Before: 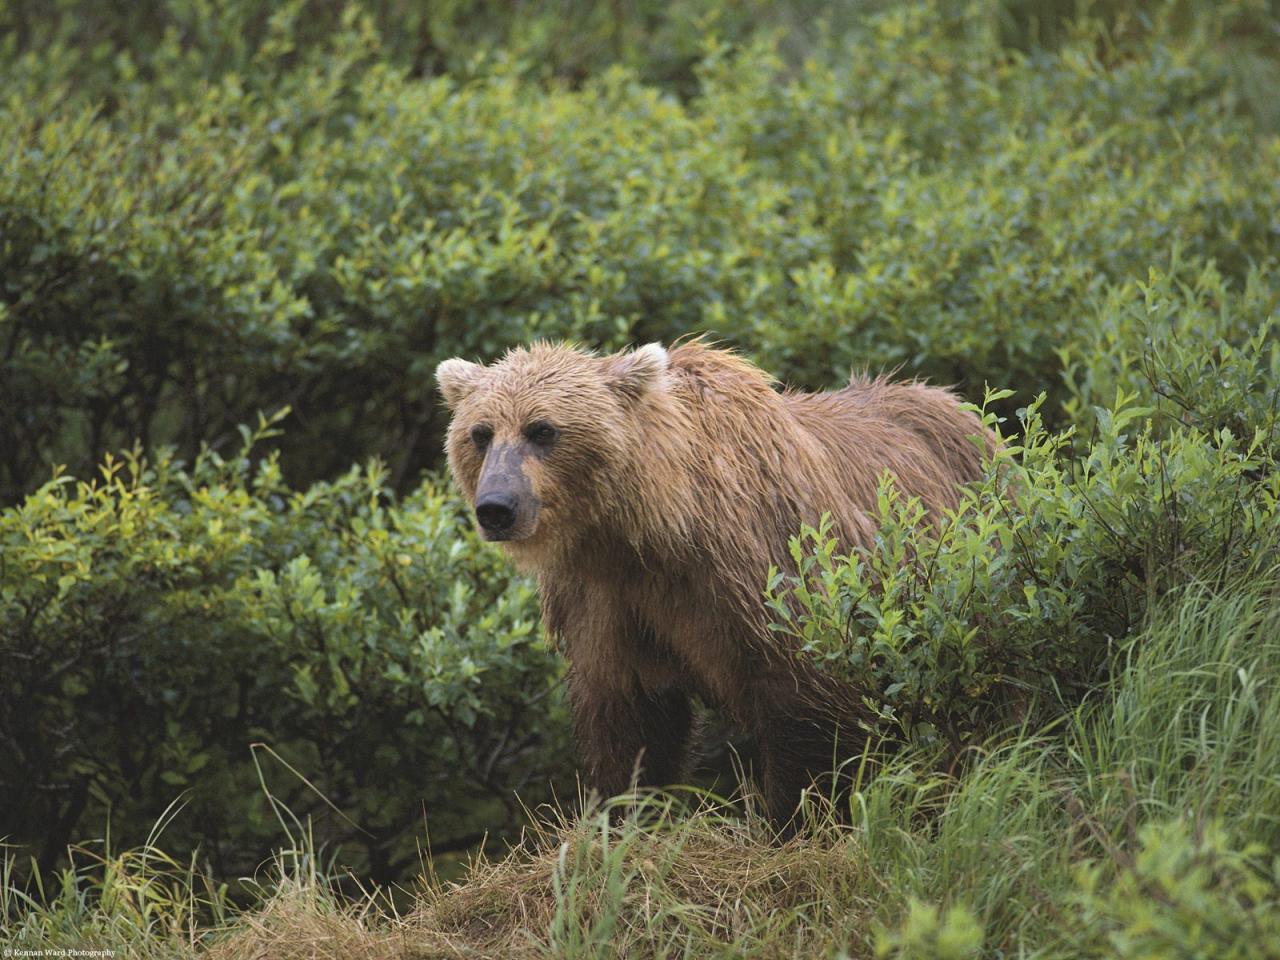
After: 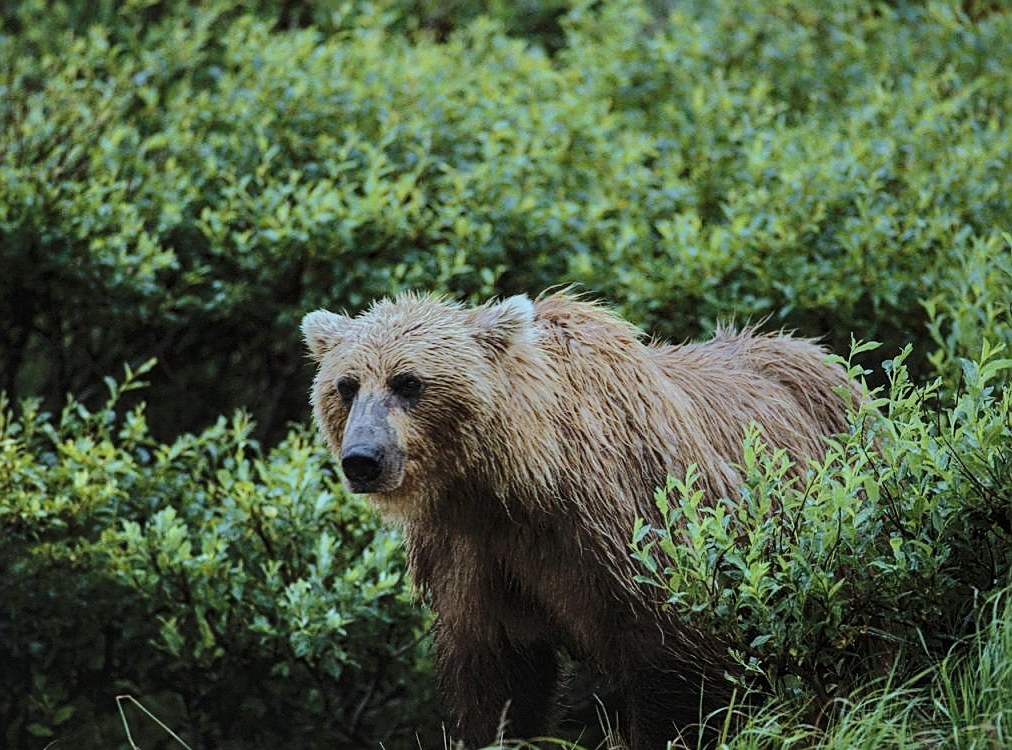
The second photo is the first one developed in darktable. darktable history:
exposure: black level correction 0, exposure 0.698 EV, compensate exposure bias true, compensate highlight preservation false
color correction: highlights a* -11.84, highlights b* -15.56
base curve: curves: ch0 [(0, 0) (0.028, 0.03) (0.121, 0.232) (0.46, 0.748) (0.859, 0.968) (1, 1)], preserve colors none
sharpen: on, module defaults
local contrast: detail 130%
tone equalizer: -8 EV -1.99 EV, -7 EV -1.96 EV, -6 EV -2 EV, -5 EV -1.97 EV, -4 EV -1.96 EV, -3 EV -1.99 EV, -2 EV -1.97 EV, -1 EV -1.62 EV, +0 EV -1.99 EV, smoothing diameter 24.87%, edges refinement/feathering 7.05, preserve details guided filter
crop and rotate: left 10.483%, top 5.046%, right 10.402%, bottom 16.73%
